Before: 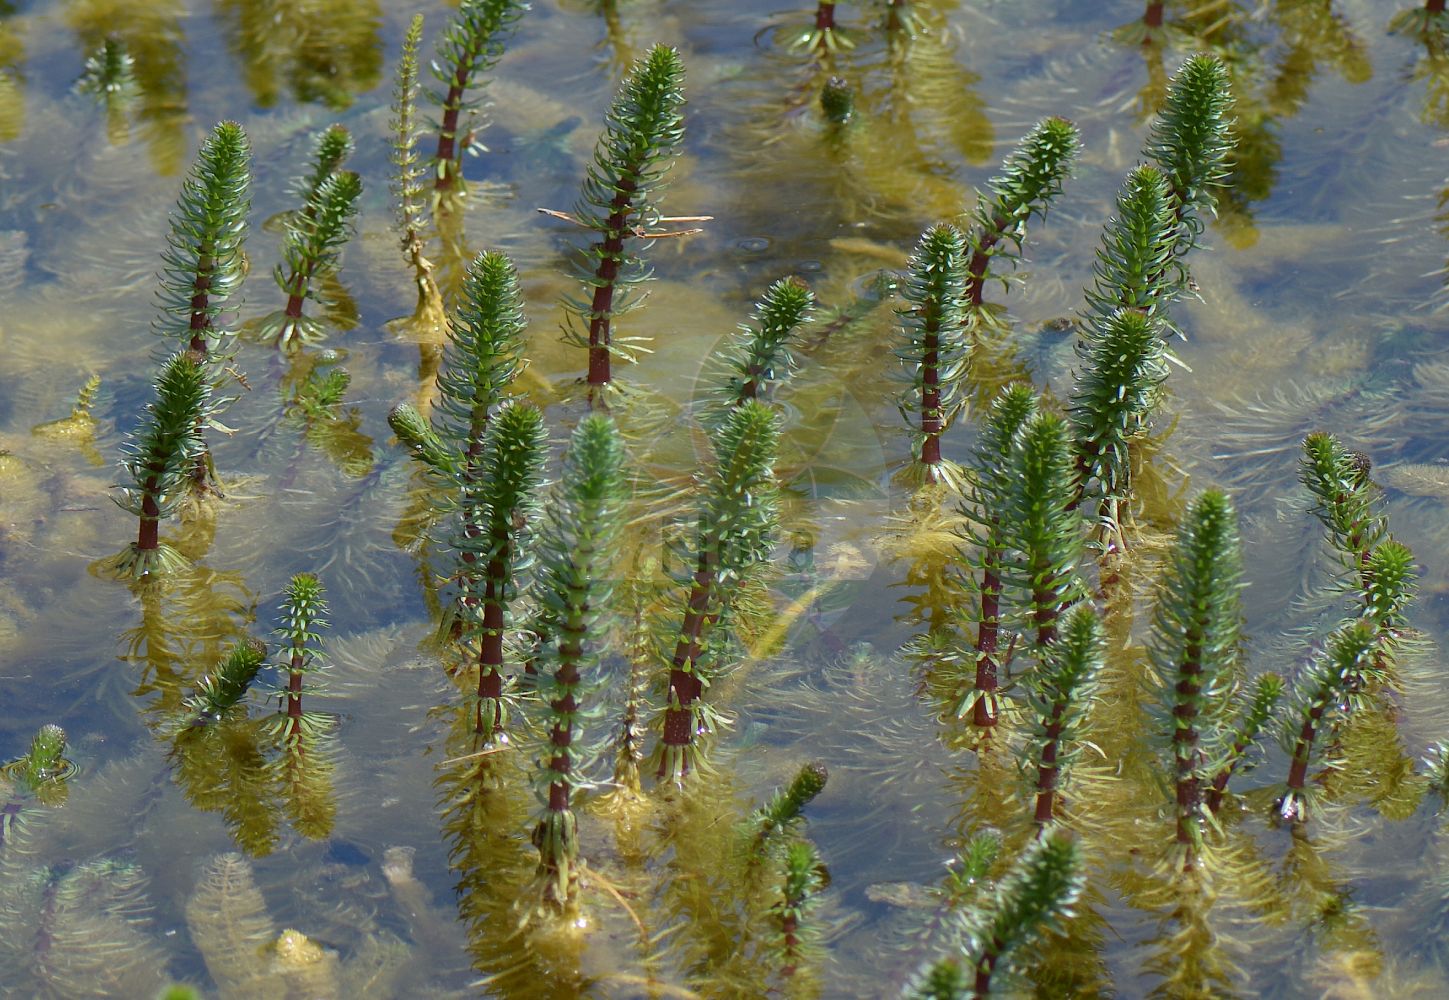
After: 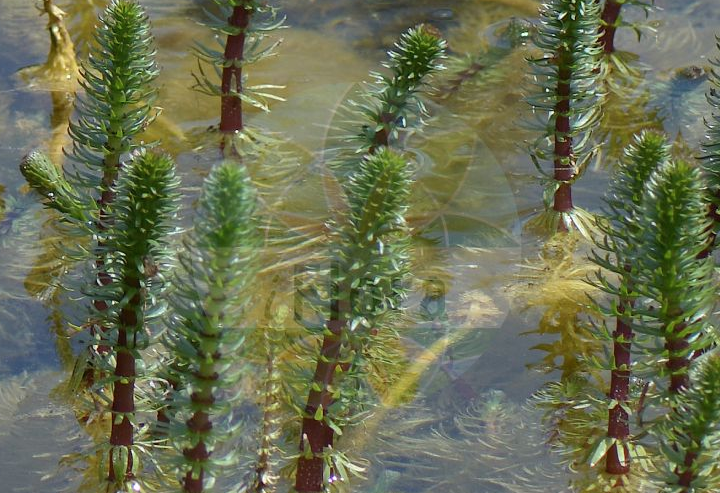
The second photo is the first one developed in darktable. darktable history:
crop: left 25.44%, top 25.27%, right 24.853%, bottom 25.349%
contrast brightness saturation: saturation -0.046
